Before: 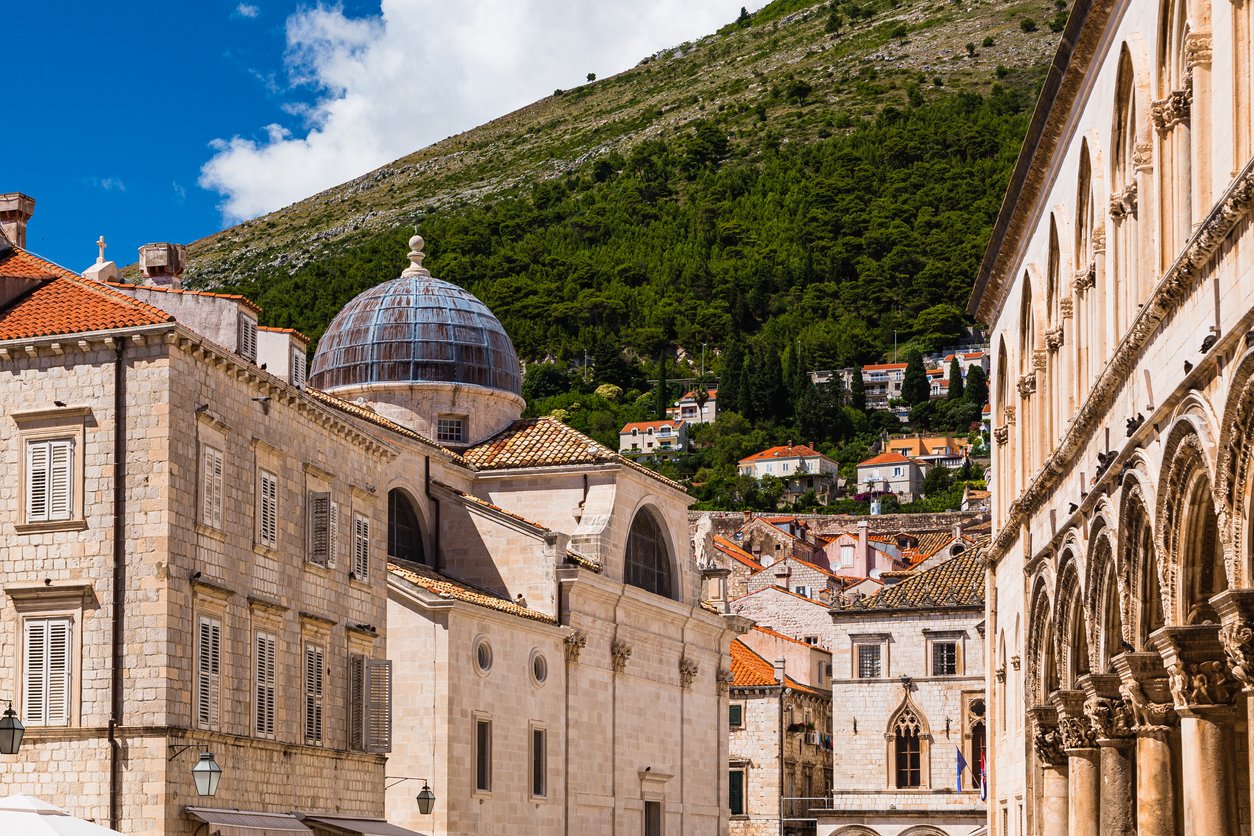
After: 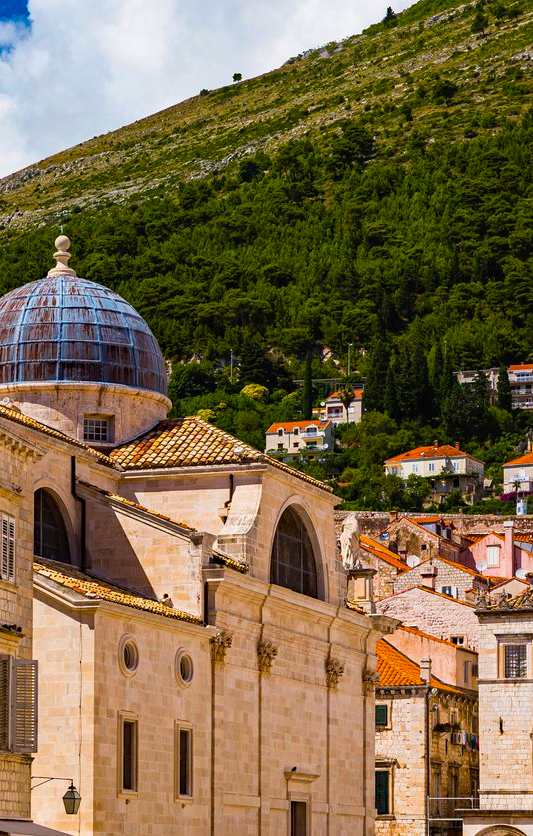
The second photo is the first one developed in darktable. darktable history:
haze removal: strength 0.288, distance 0.253, adaptive false
color balance rgb: perceptual saturation grading › global saturation 14.687%, global vibrance 44.363%
shadows and highlights: shadows 6.12, soften with gaussian
crop: left 28.277%, right 29.213%
